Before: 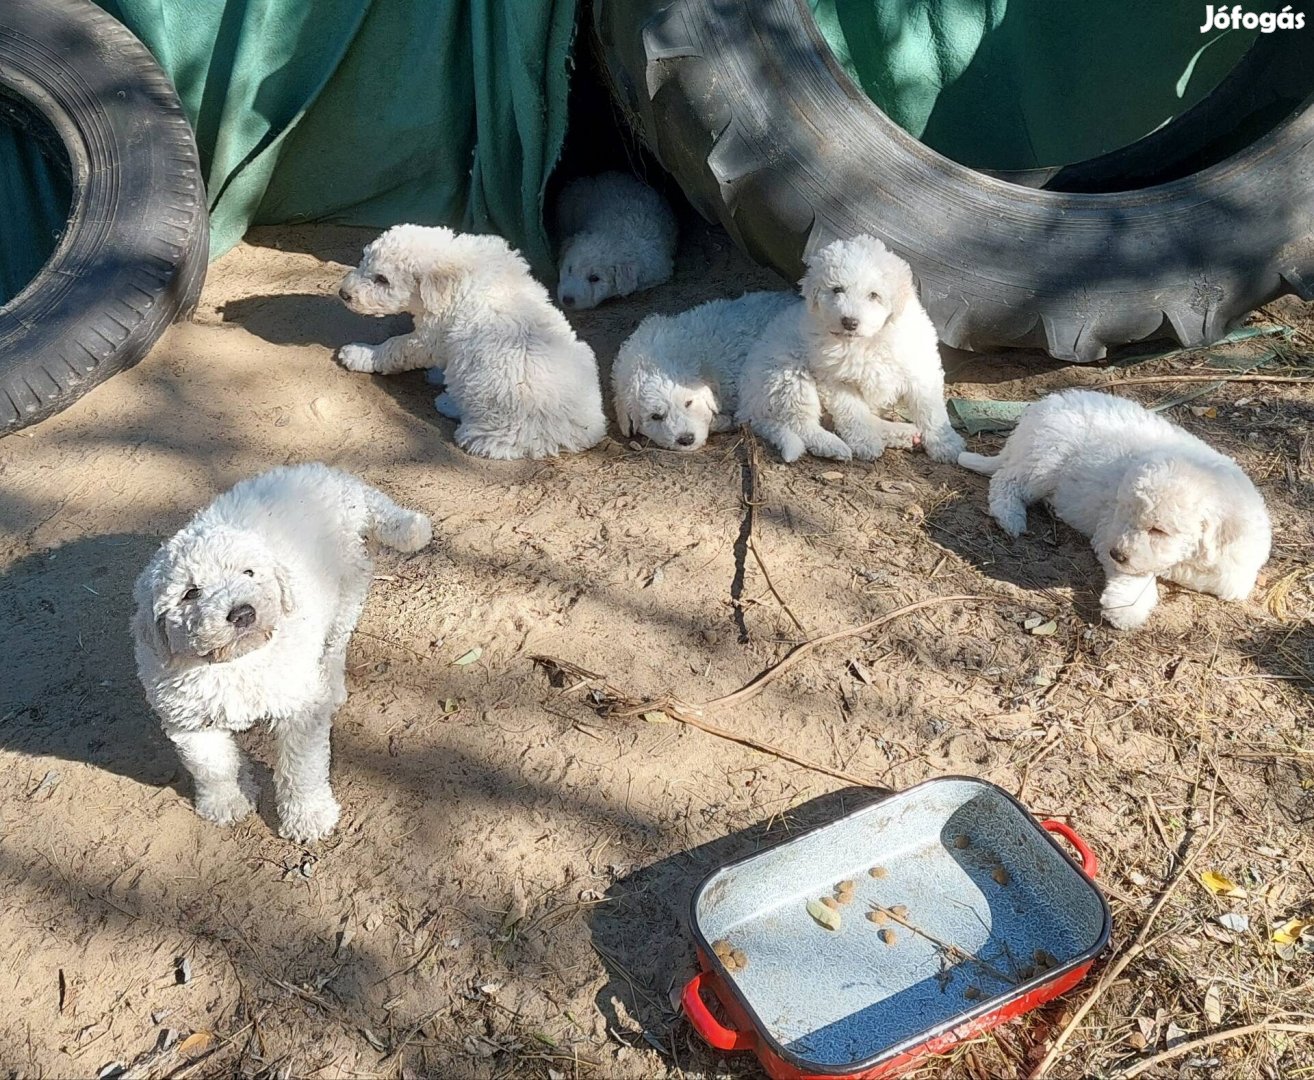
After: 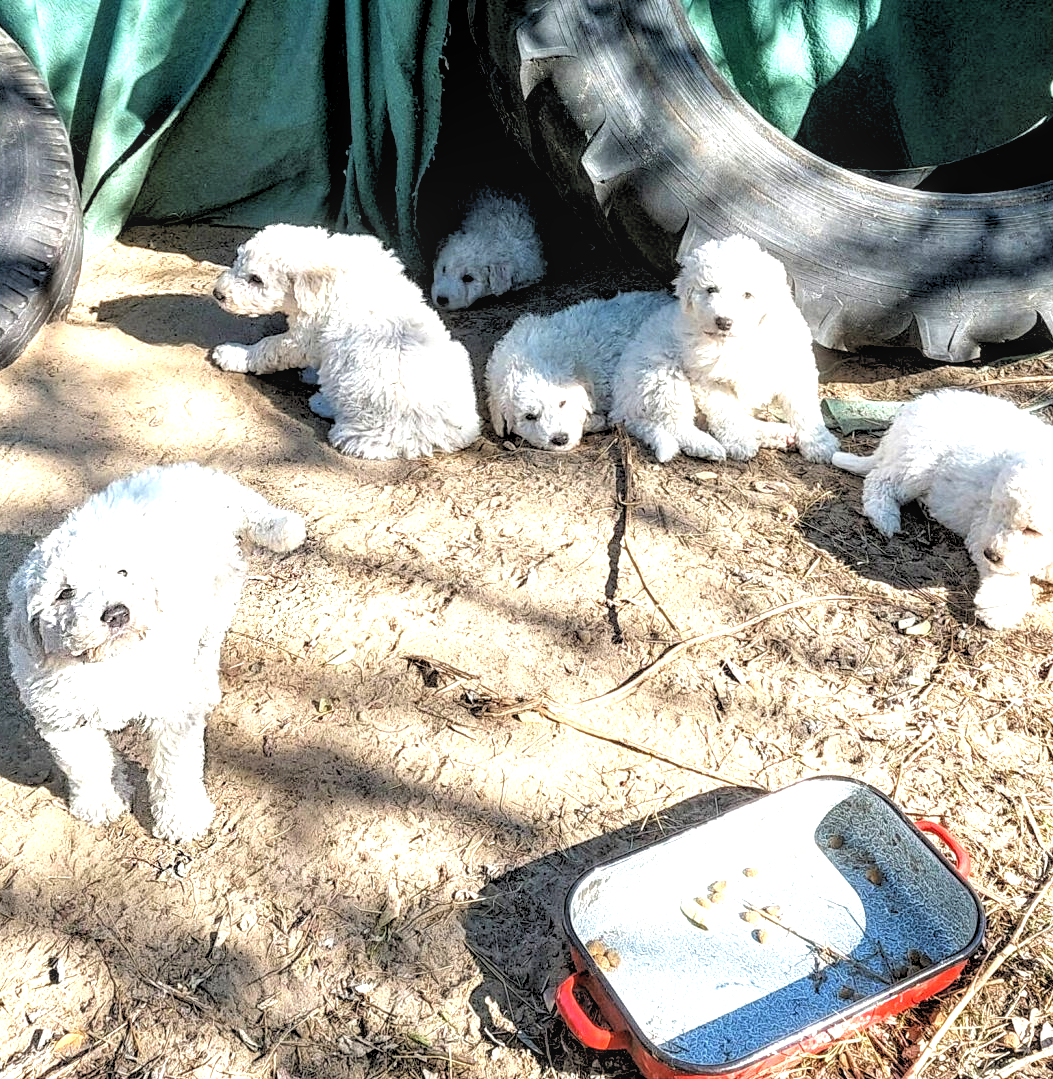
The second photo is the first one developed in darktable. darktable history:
crop and rotate: left 9.597%, right 10.195%
local contrast: on, module defaults
rgb levels: levels [[0.034, 0.472, 0.904], [0, 0.5, 1], [0, 0.5, 1]]
exposure: black level correction 0, exposure 1 EV, compensate exposure bias true, compensate highlight preservation false
